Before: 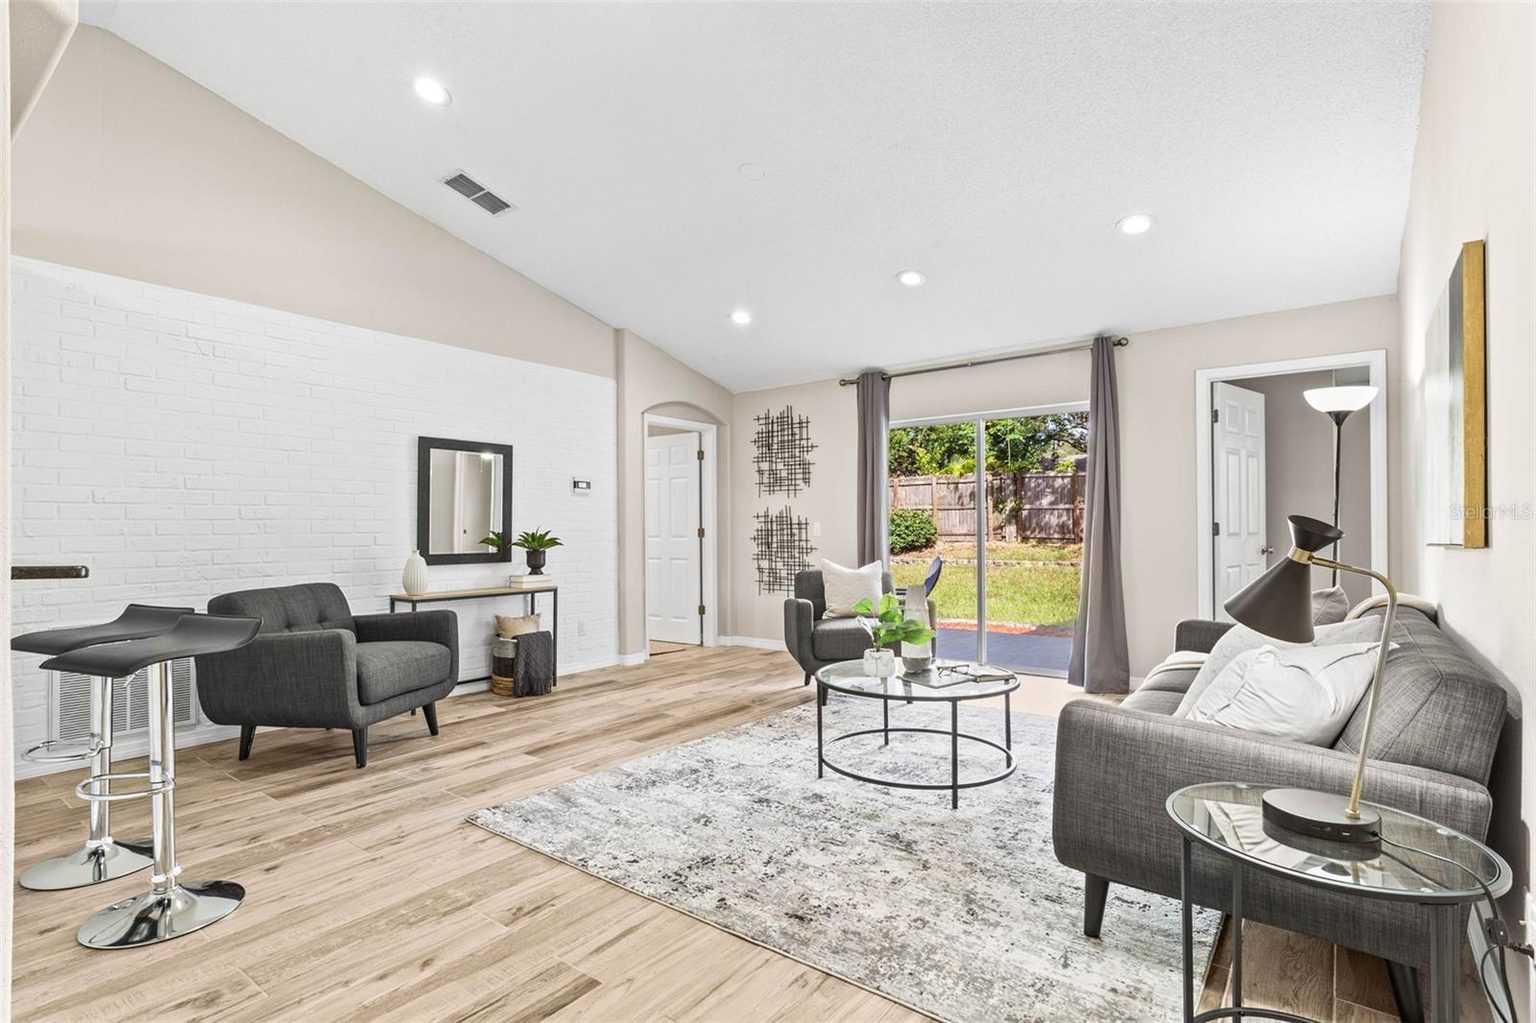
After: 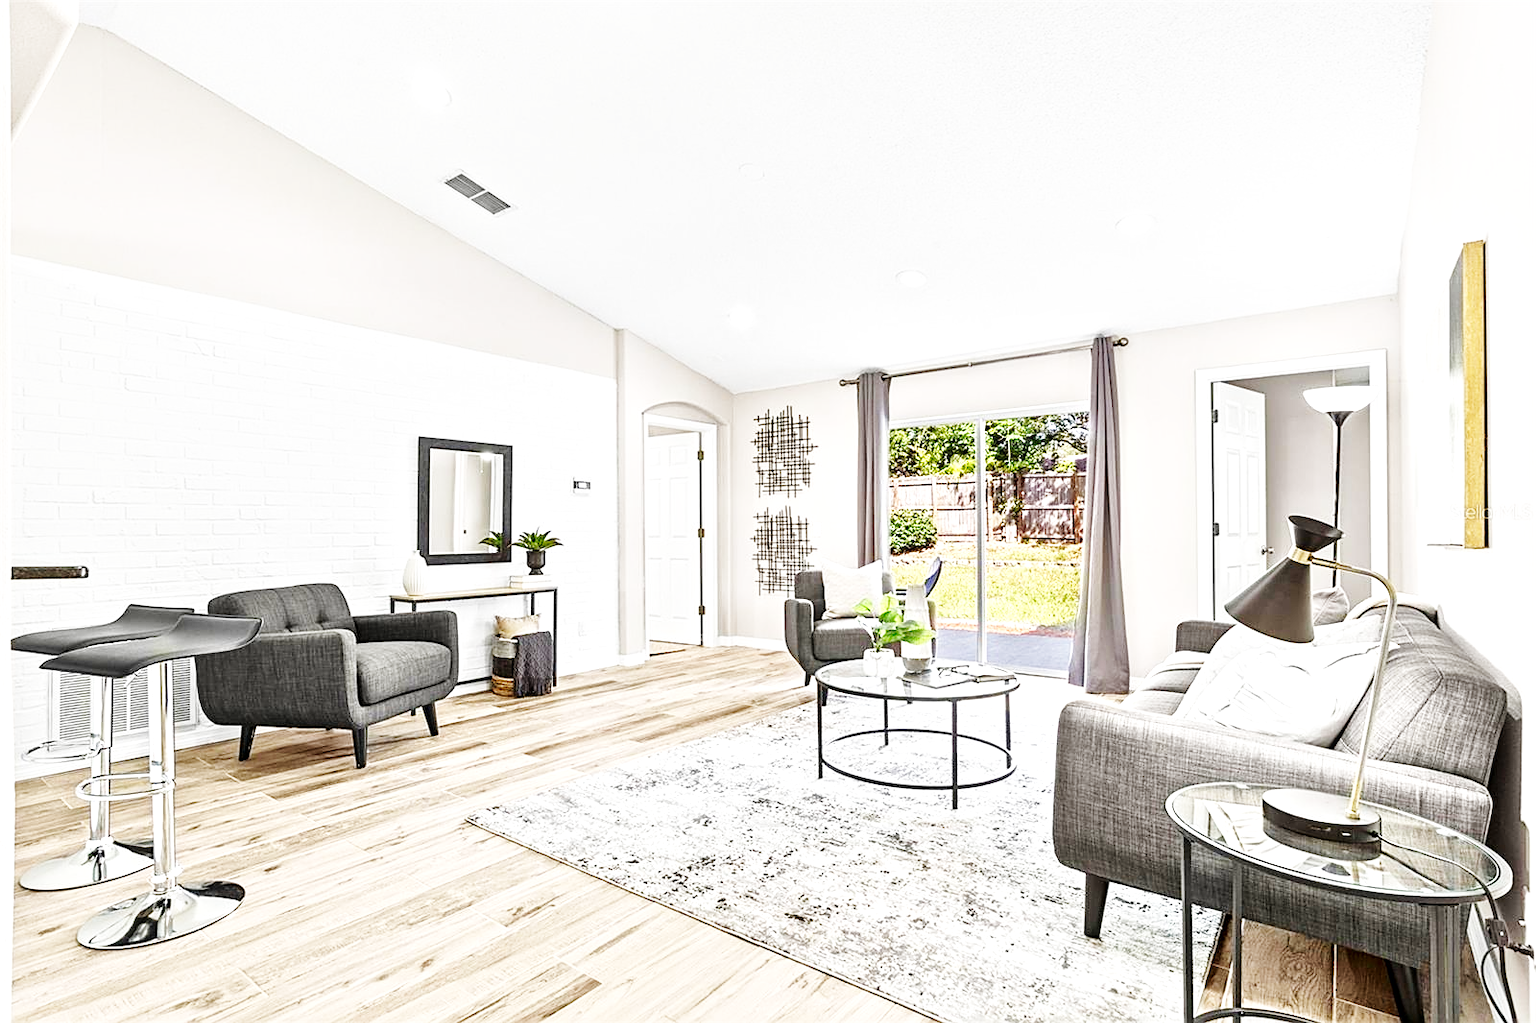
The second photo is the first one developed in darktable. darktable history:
base curve: curves: ch0 [(0, 0.003) (0.001, 0.002) (0.006, 0.004) (0.02, 0.022) (0.048, 0.086) (0.094, 0.234) (0.162, 0.431) (0.258, 0.629) (0.385, 0.8) (0.548, 0.918) (0.751, 0.988) (1, 1)], preserve colors none
sharpen: on, module defaults
local contrast: mode bilateral grid, contrast 20, coarseness 50, detail 150%, midtone range 0.2
